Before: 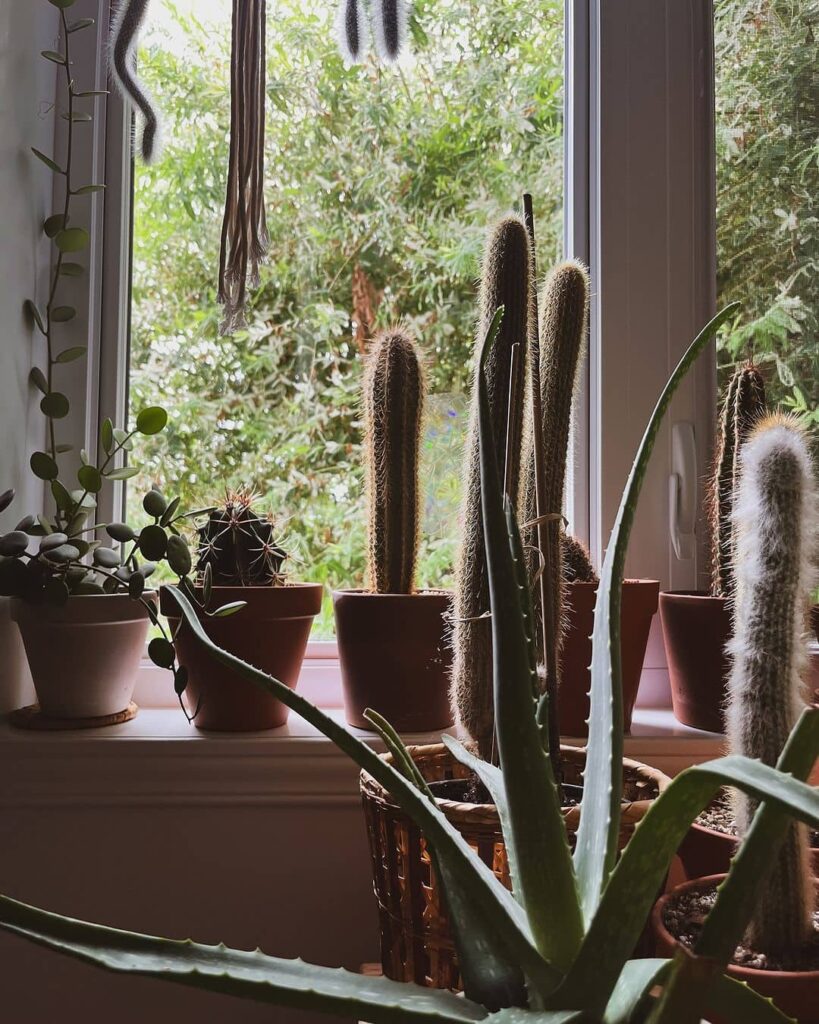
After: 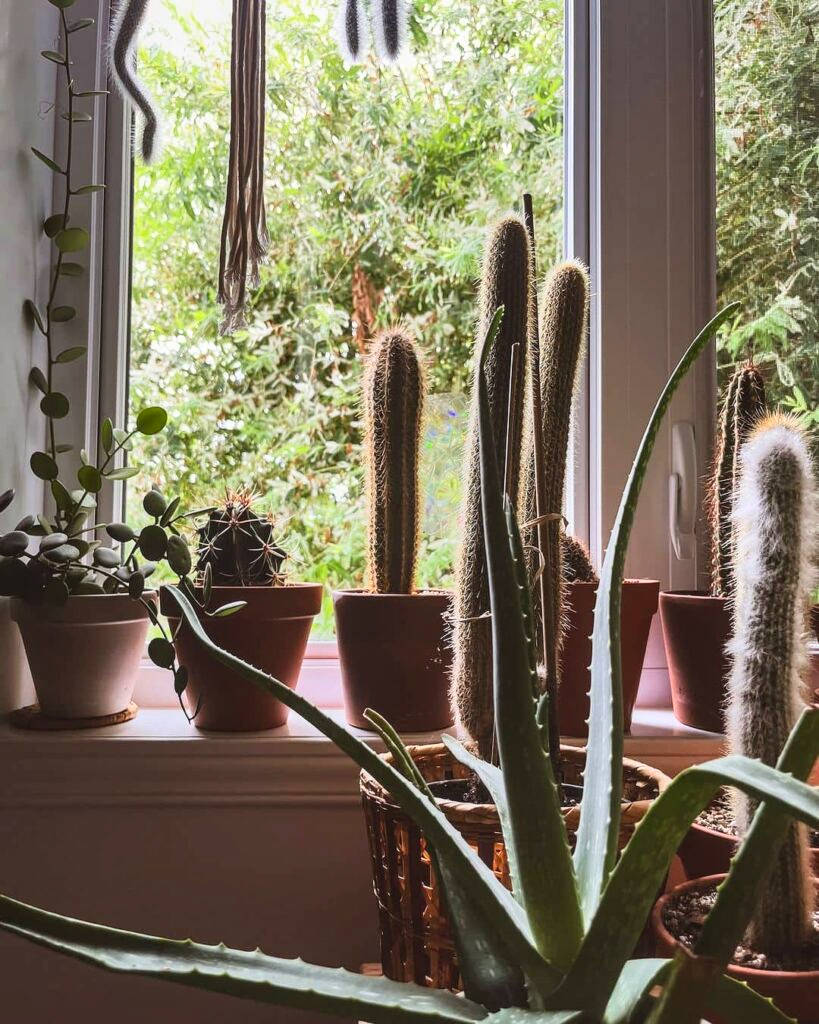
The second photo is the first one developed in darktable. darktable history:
contrast brightness saturation: contrast 0.202, brightness 0.167, saturation 0.224
local contrast: on, module defaults
